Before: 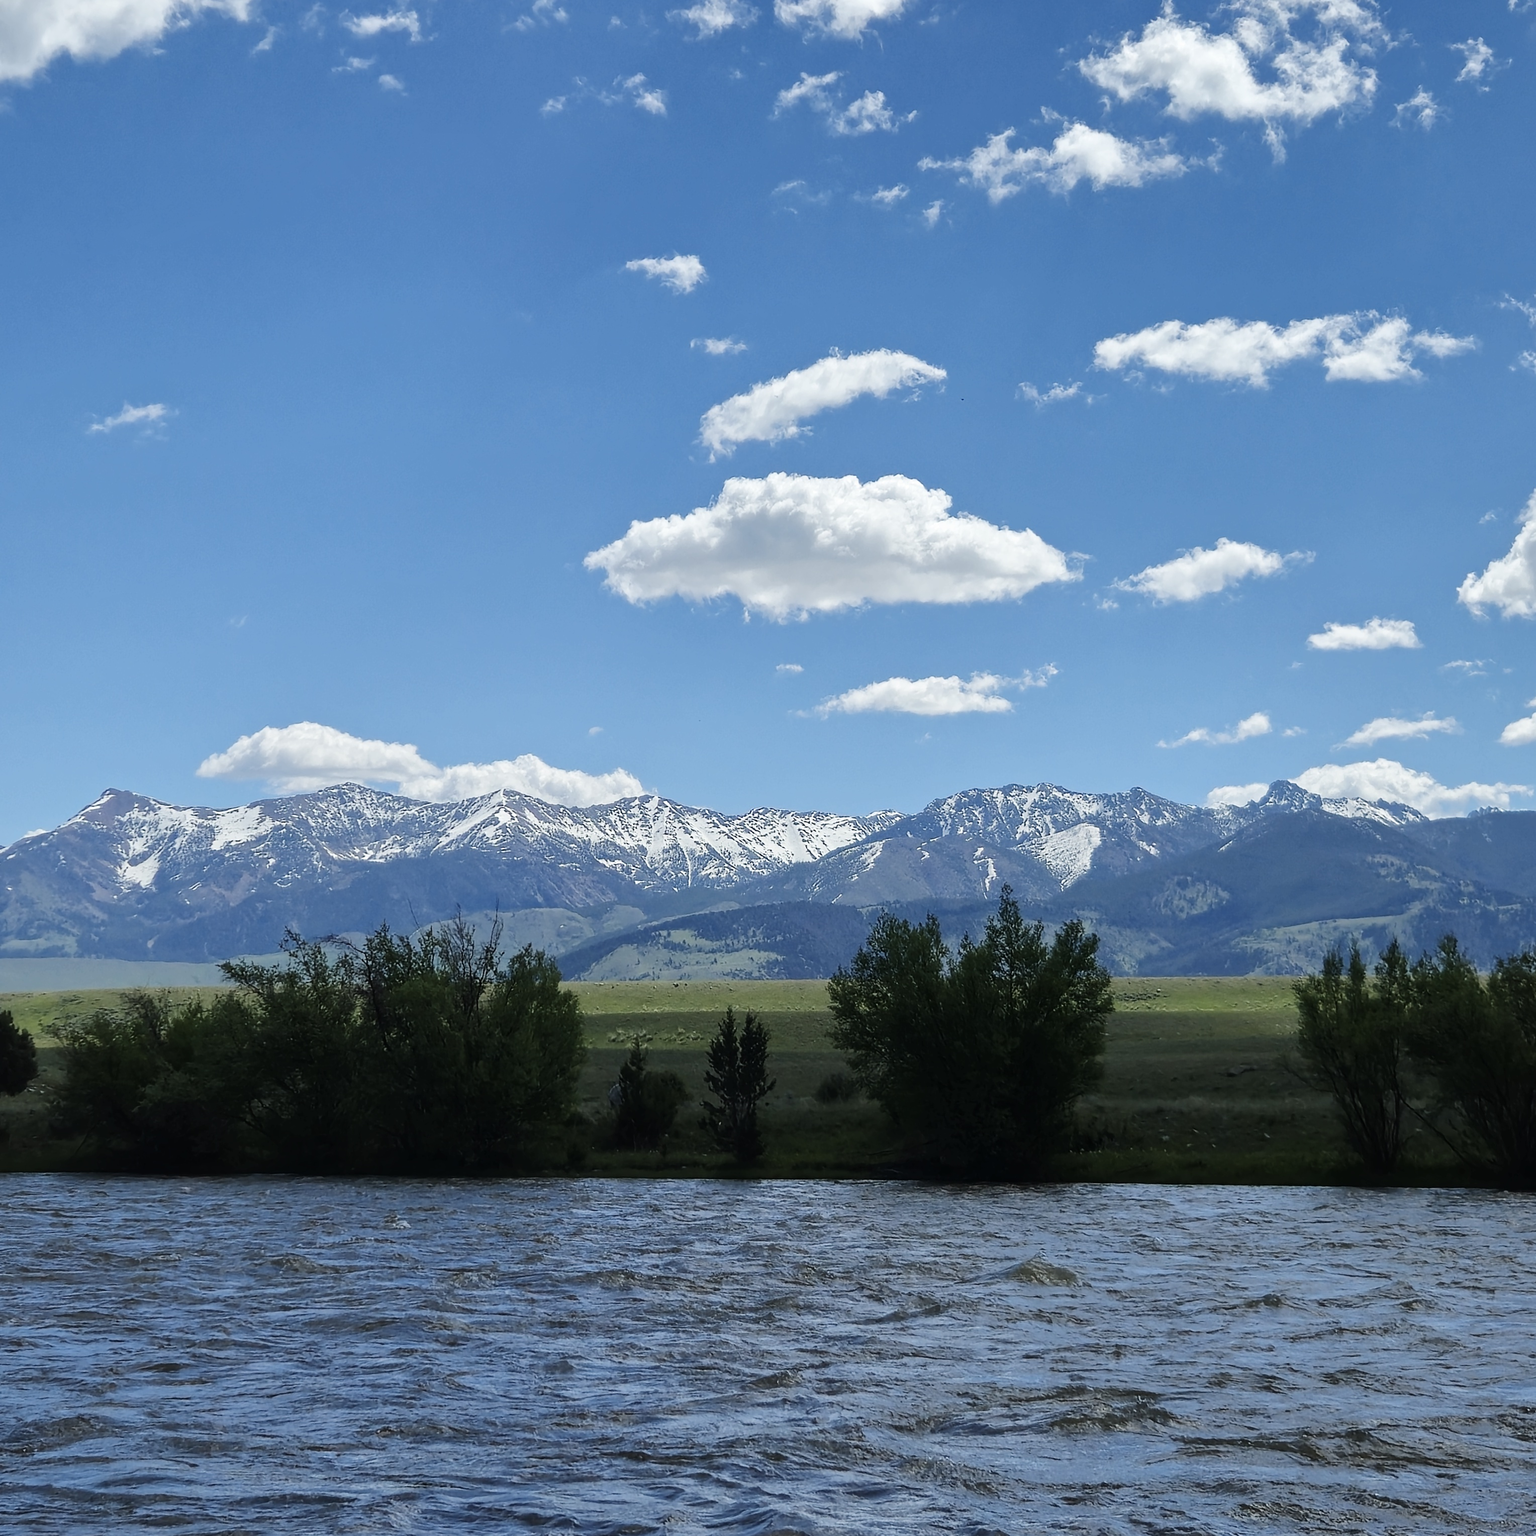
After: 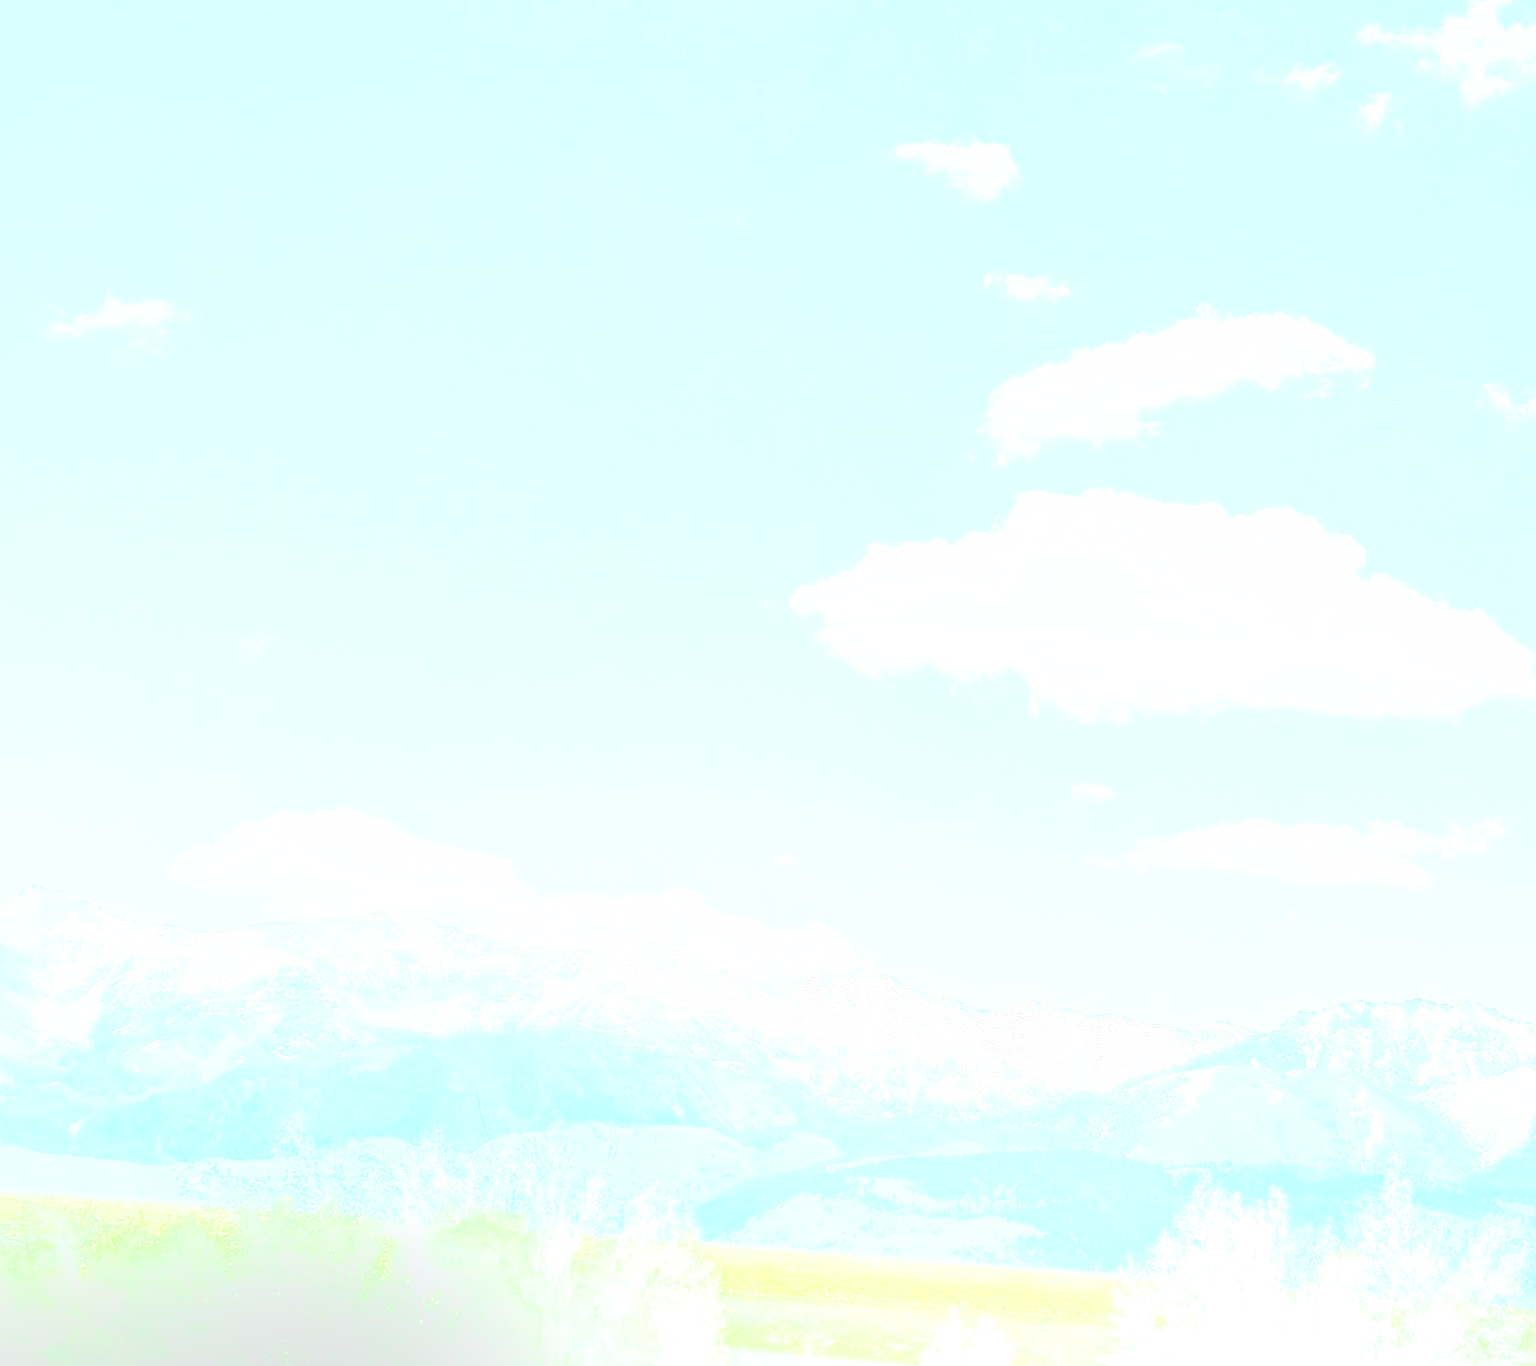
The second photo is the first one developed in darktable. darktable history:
exposure: black level correction 0, exposure 0.7 EV, compensate exposure bias true, compensate highlight preservation false
base curve: curves: ch0 [(0, 0) (0.007, 0.004) (0.027, 0.03) (0.046, 0.07) (0.207, 0.54) (0.442, 0.872) (0.673, 0.972) (1, 1)], preserve colors none
crop and rotate: angle -4.99°, left 2.122%, top 6.945%, right 27.566%, bottom 30.519%
bloom: size 70%, threshold 25%, strength 70%
